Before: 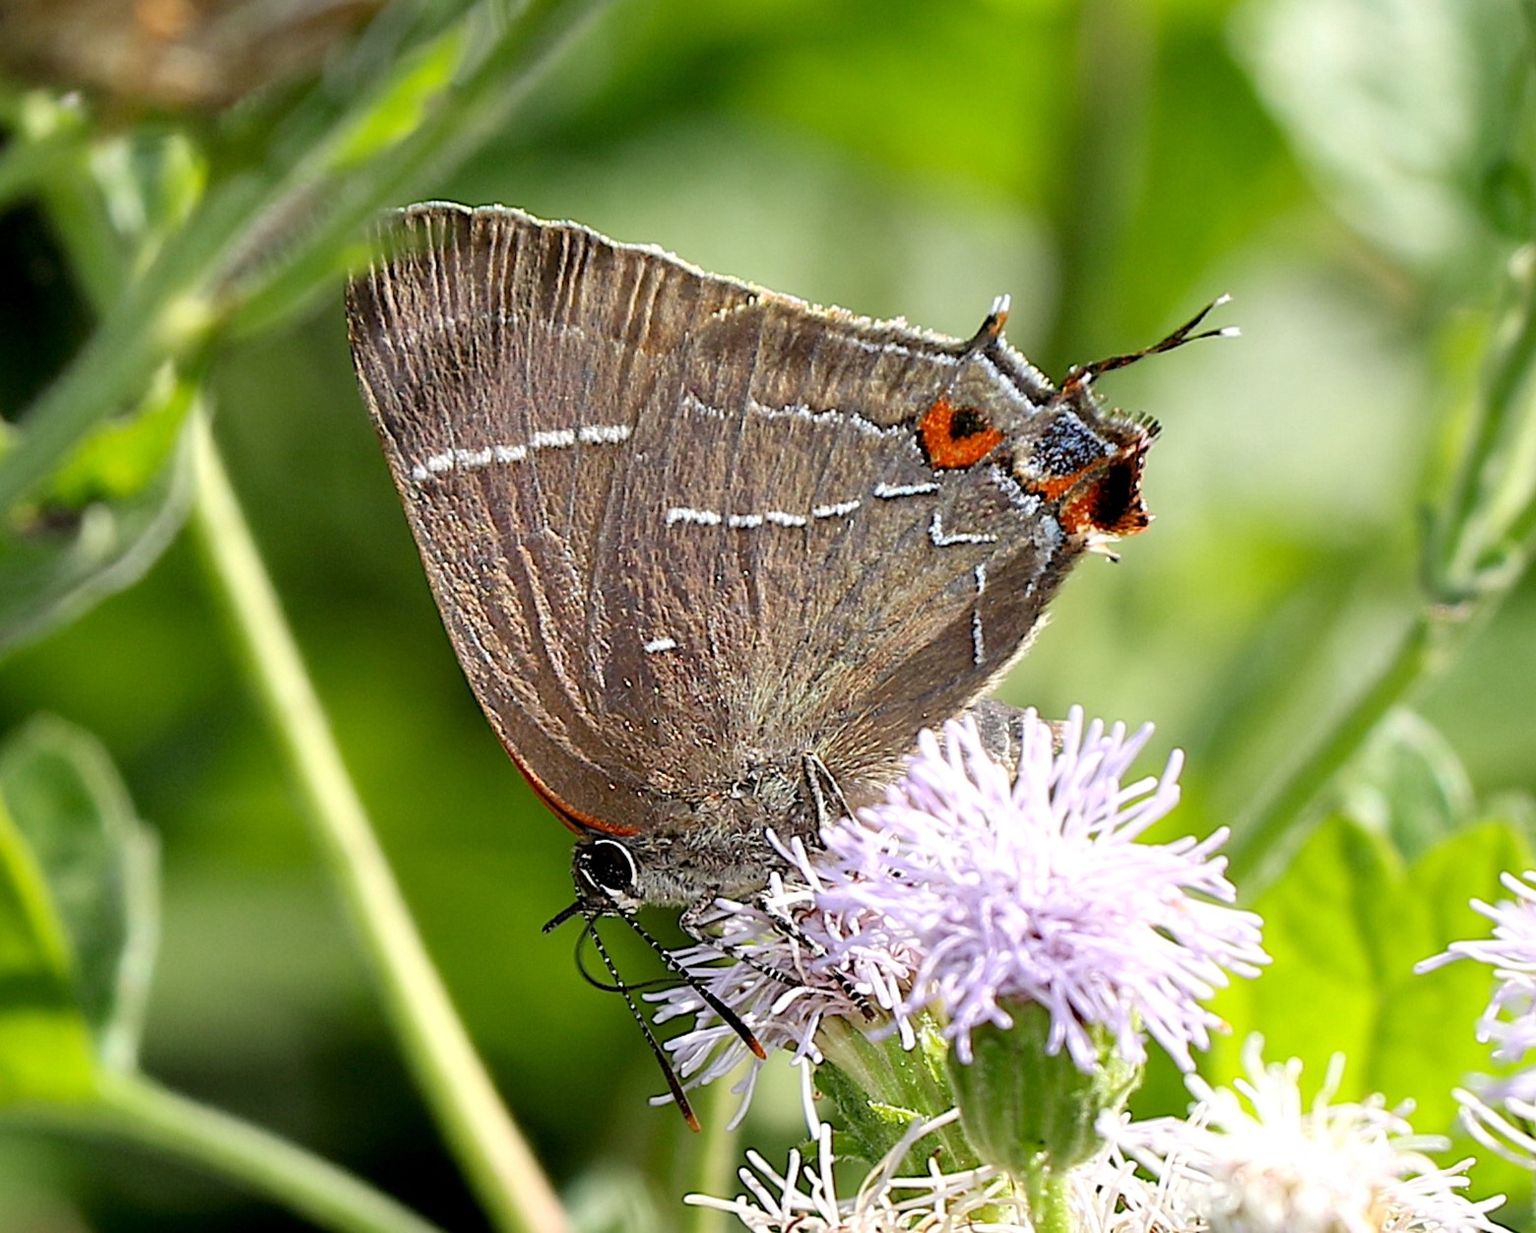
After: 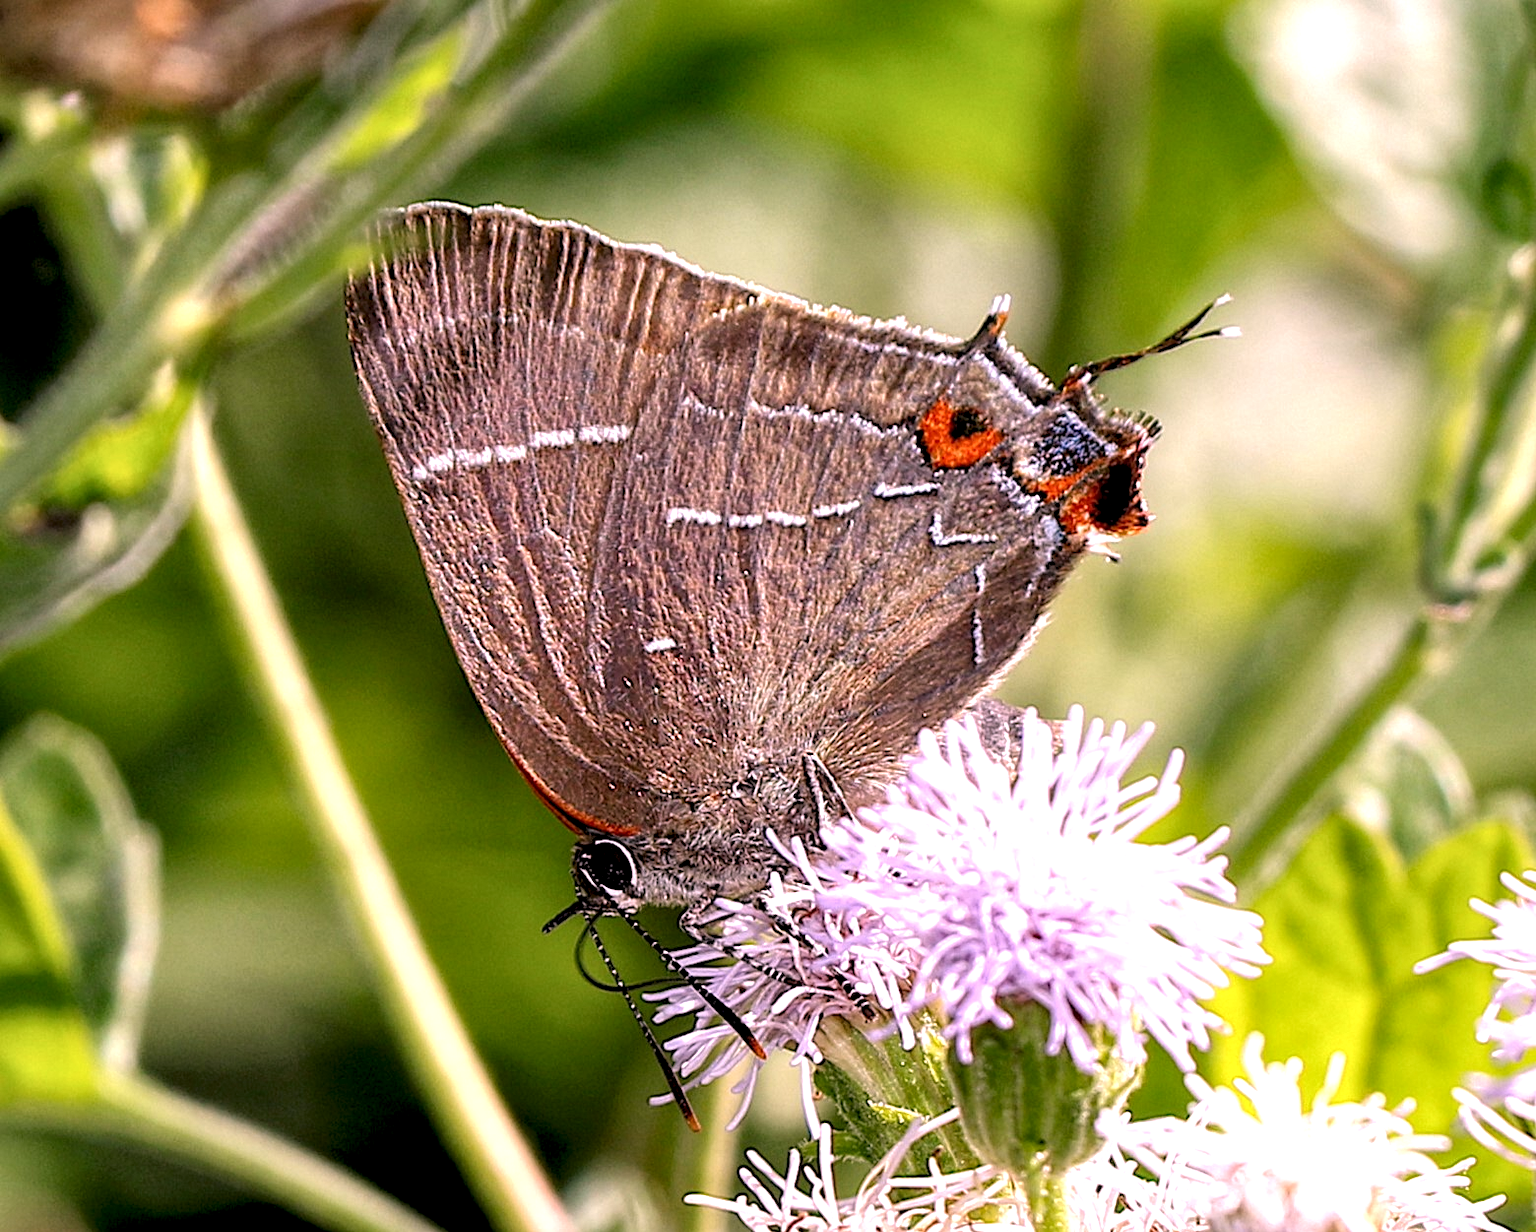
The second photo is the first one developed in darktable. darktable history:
local contrast: highlights 100%, shadows 100%, detail 200%, midtone range 0.2
white balance: red 1.188, blue 1.11
